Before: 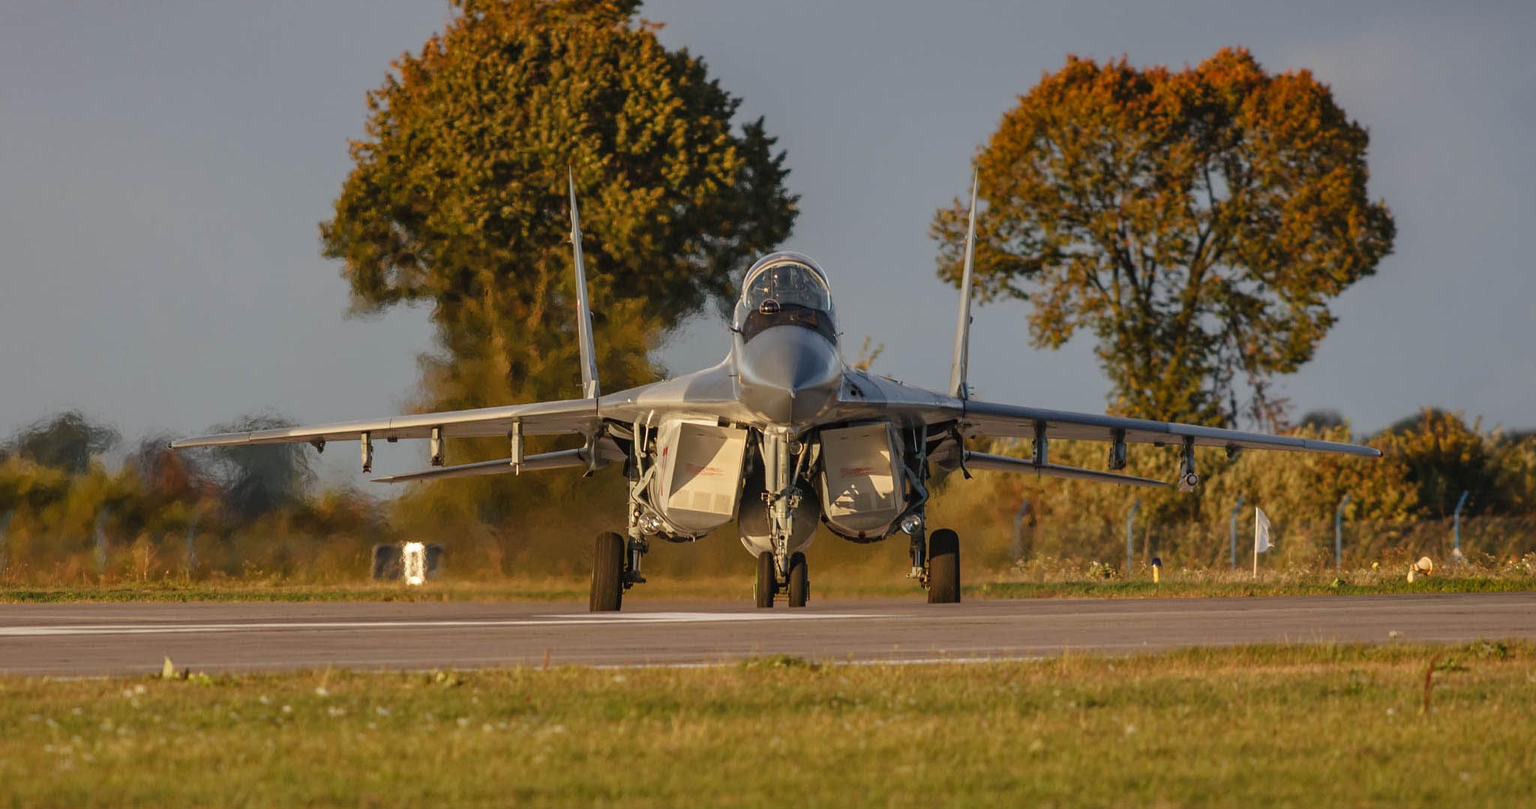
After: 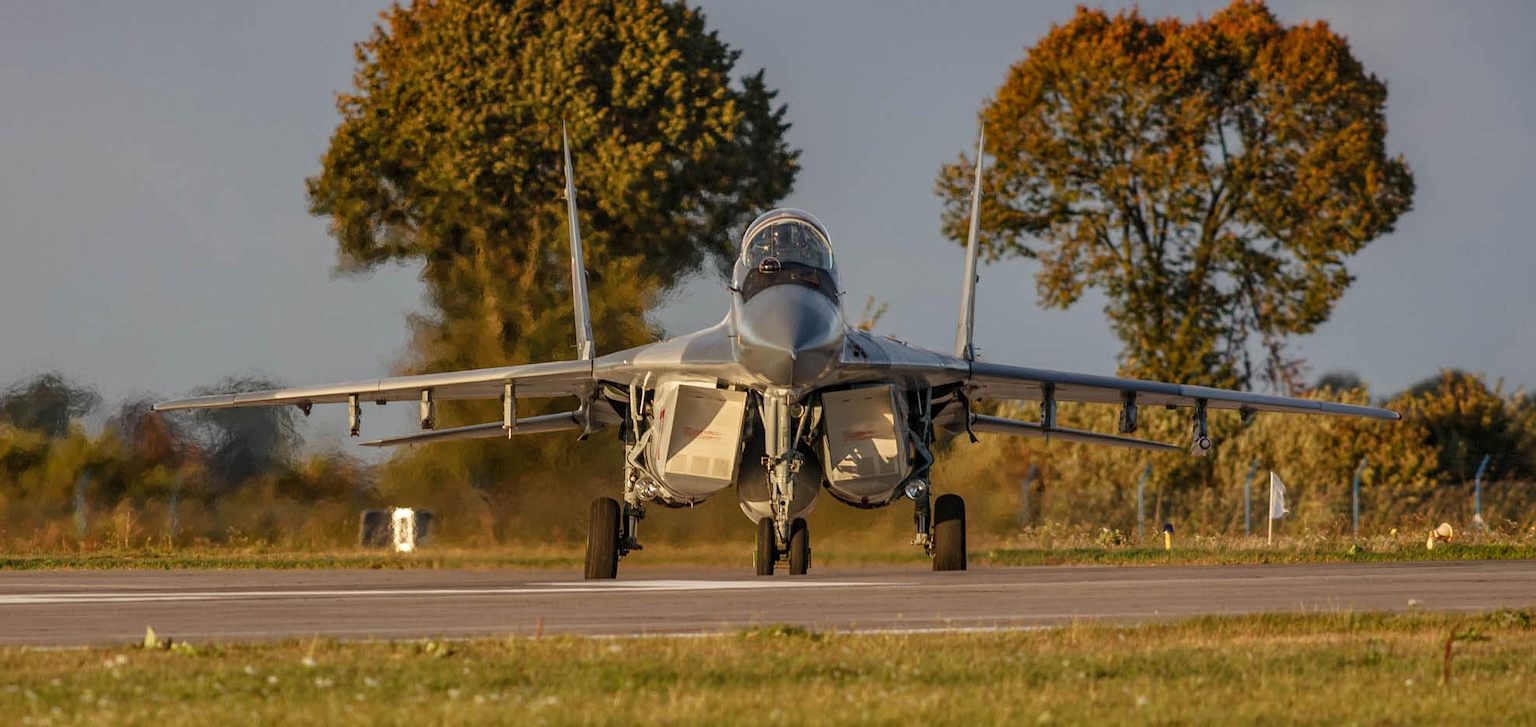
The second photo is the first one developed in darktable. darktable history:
local contrast: highlights 100%, shadows 100%, detail 131%, midtone range 0.2
crop: left 1.507%, top 6.147%, right 1.379%, bottom 6.637%
